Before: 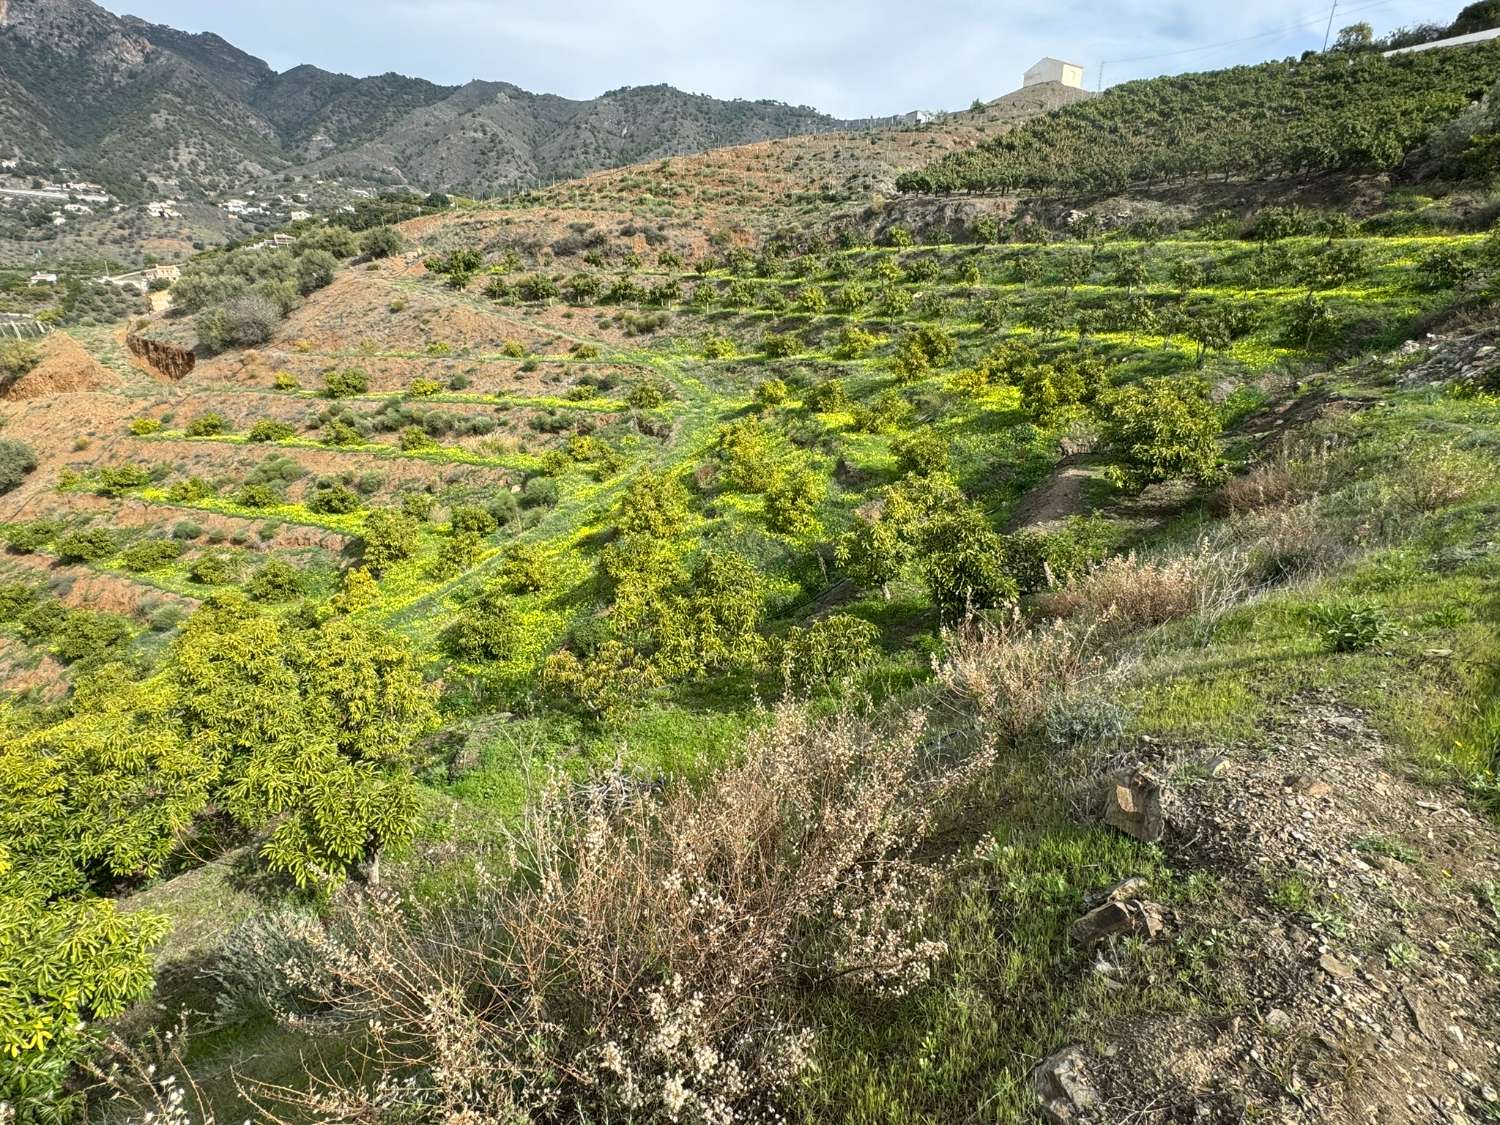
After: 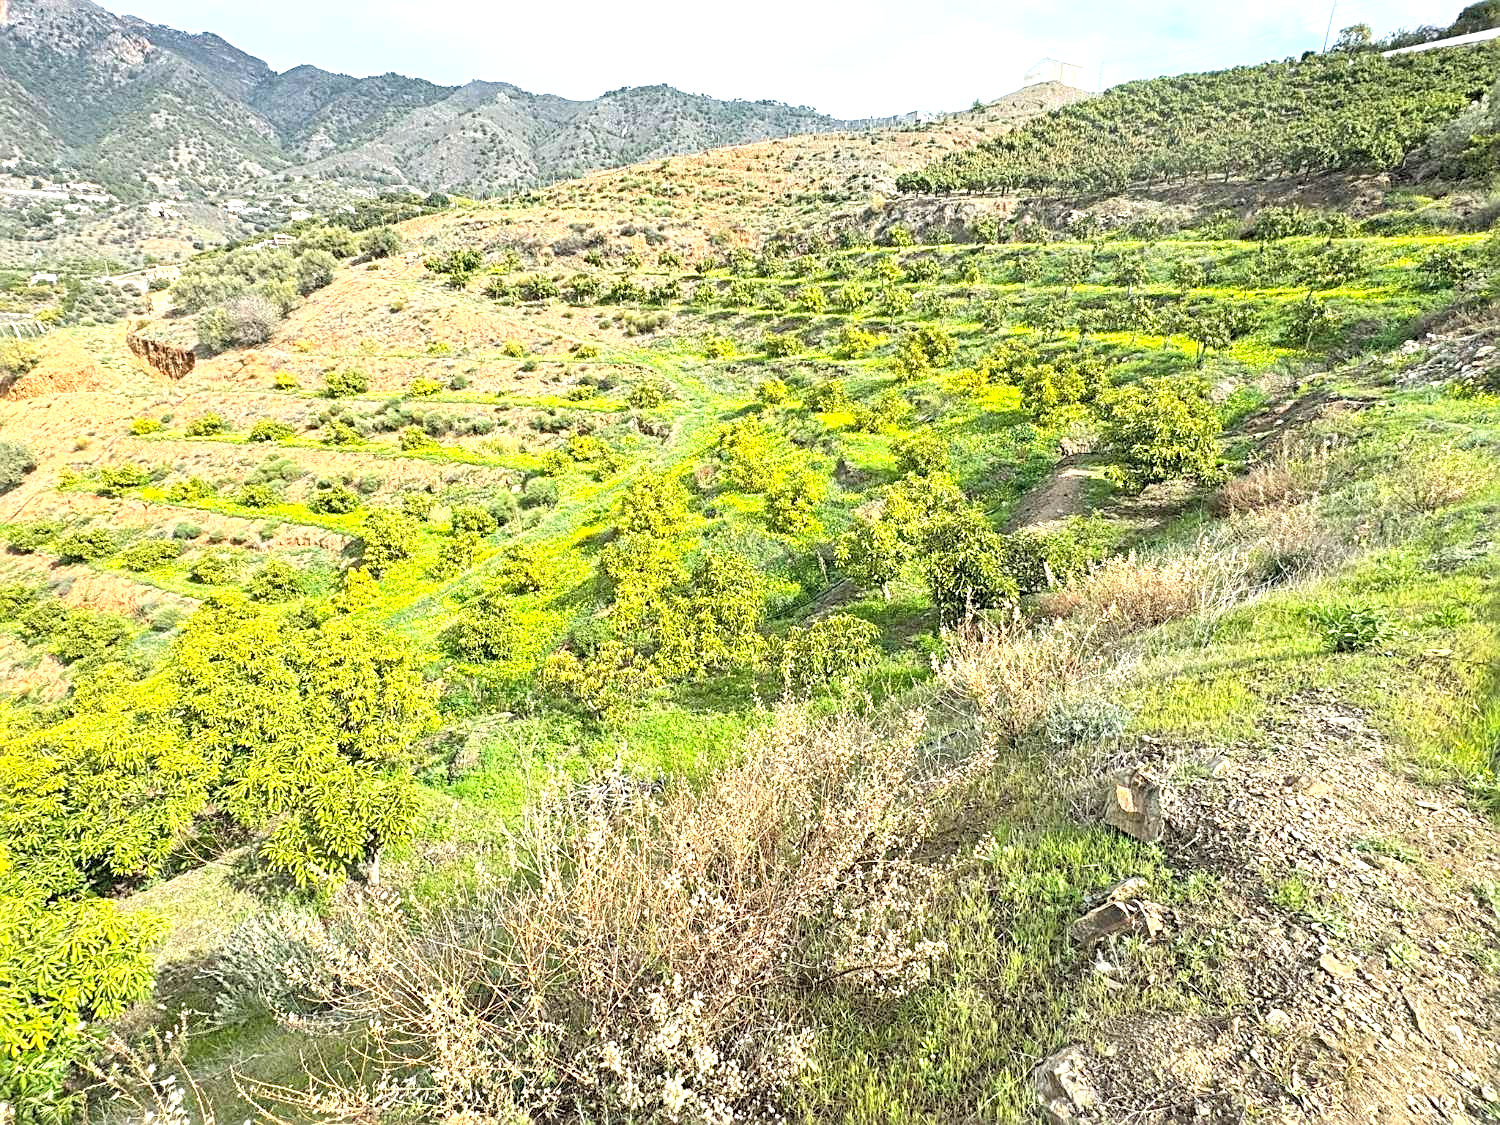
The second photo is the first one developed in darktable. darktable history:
contrast brightness saturation: contrast 0.1, brightness 0.3, saturation 0.14
exposure: black level correction 0, exposure 1 EV, compensate exposure bias true, compensate highlight preservation false
sharpen: radius 3.119
shadows and highlights: shadows 75, highlights -25, soften with gaussian
